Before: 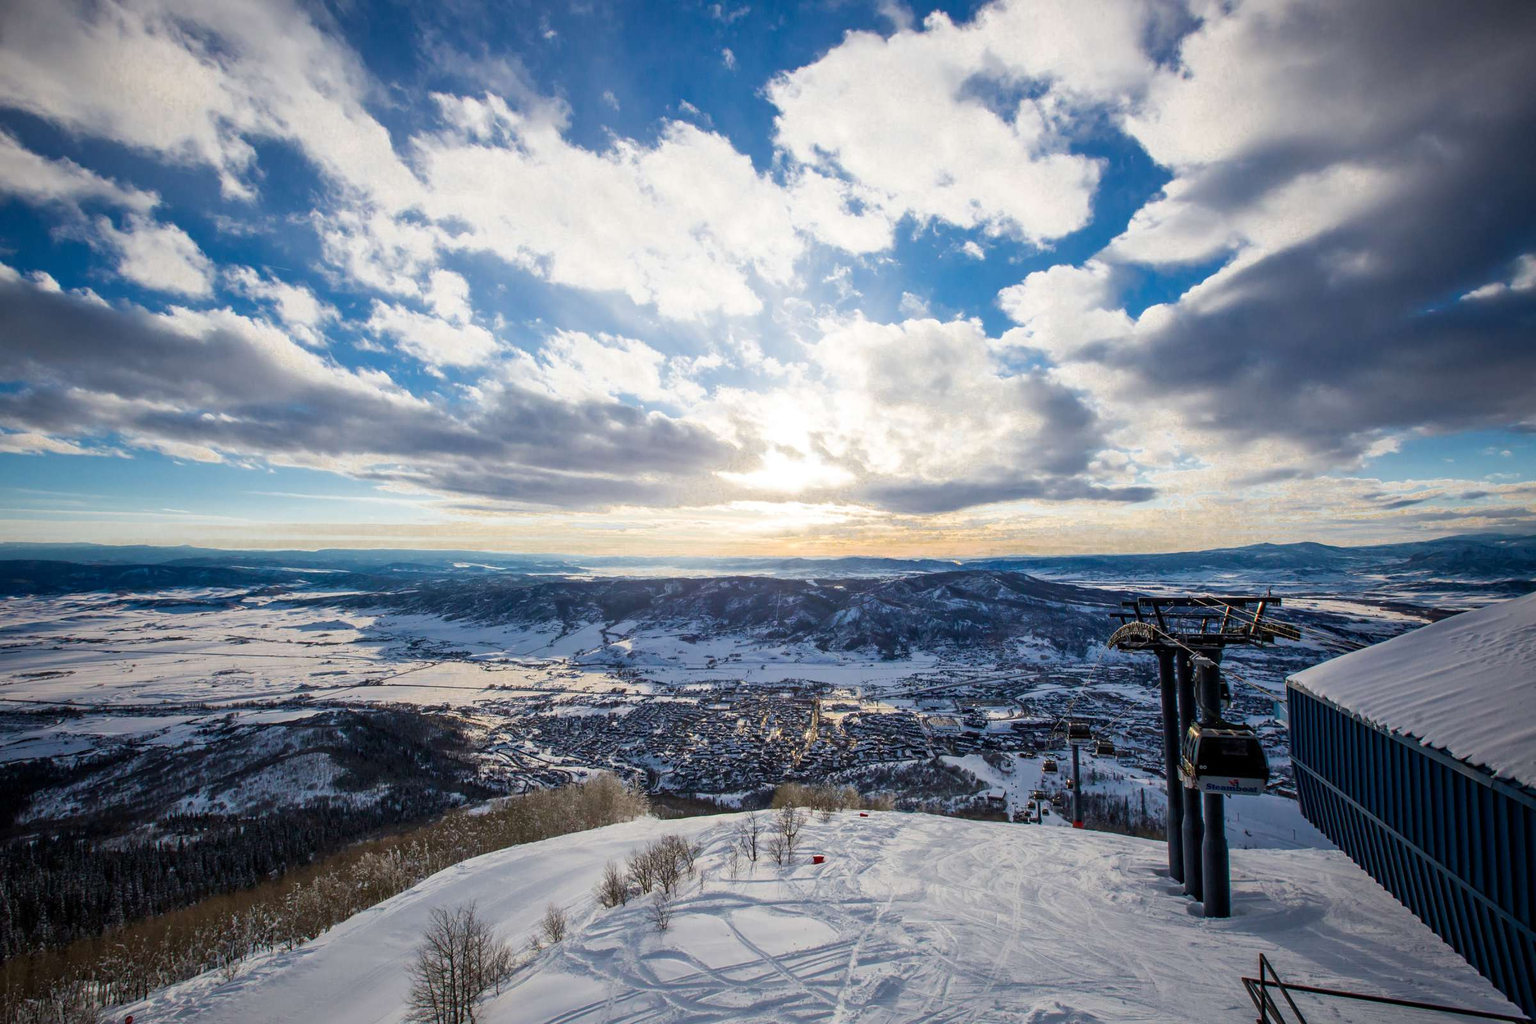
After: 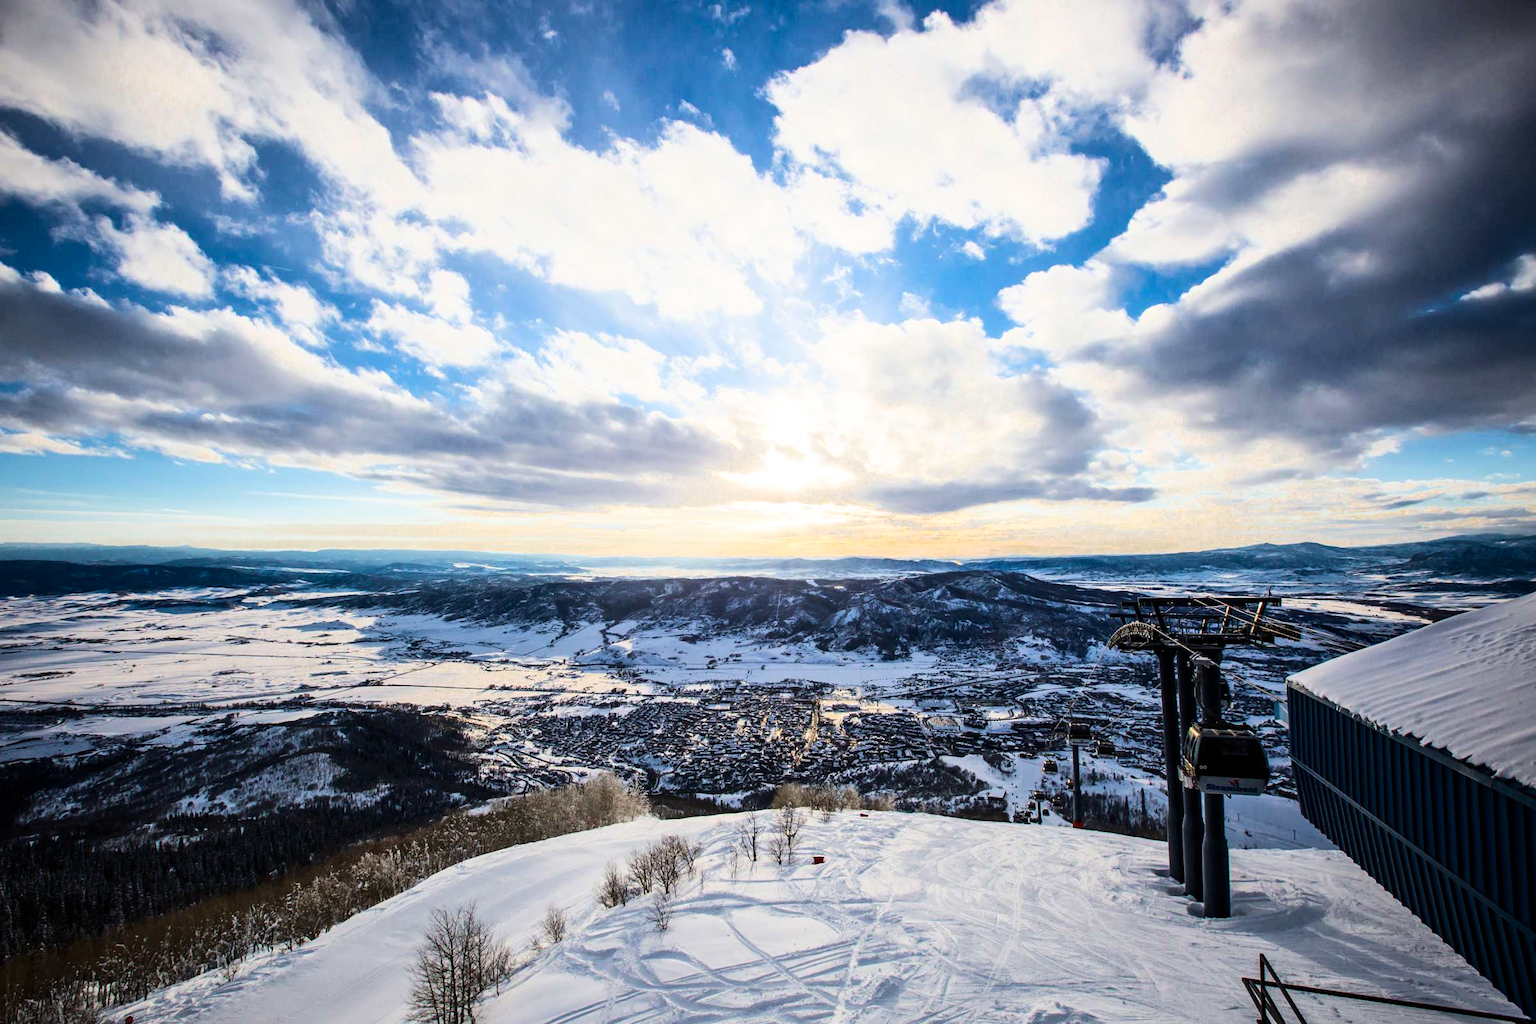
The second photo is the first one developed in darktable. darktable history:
base curve: curves: ch0 [(0, 0) (0.036, 0.025) (0.121, 0.166) (0.206, 0.329) (0.605, 0.79) (1, 1)]
contrast brightness saturation: contrast 0.076, saturation 0.02
